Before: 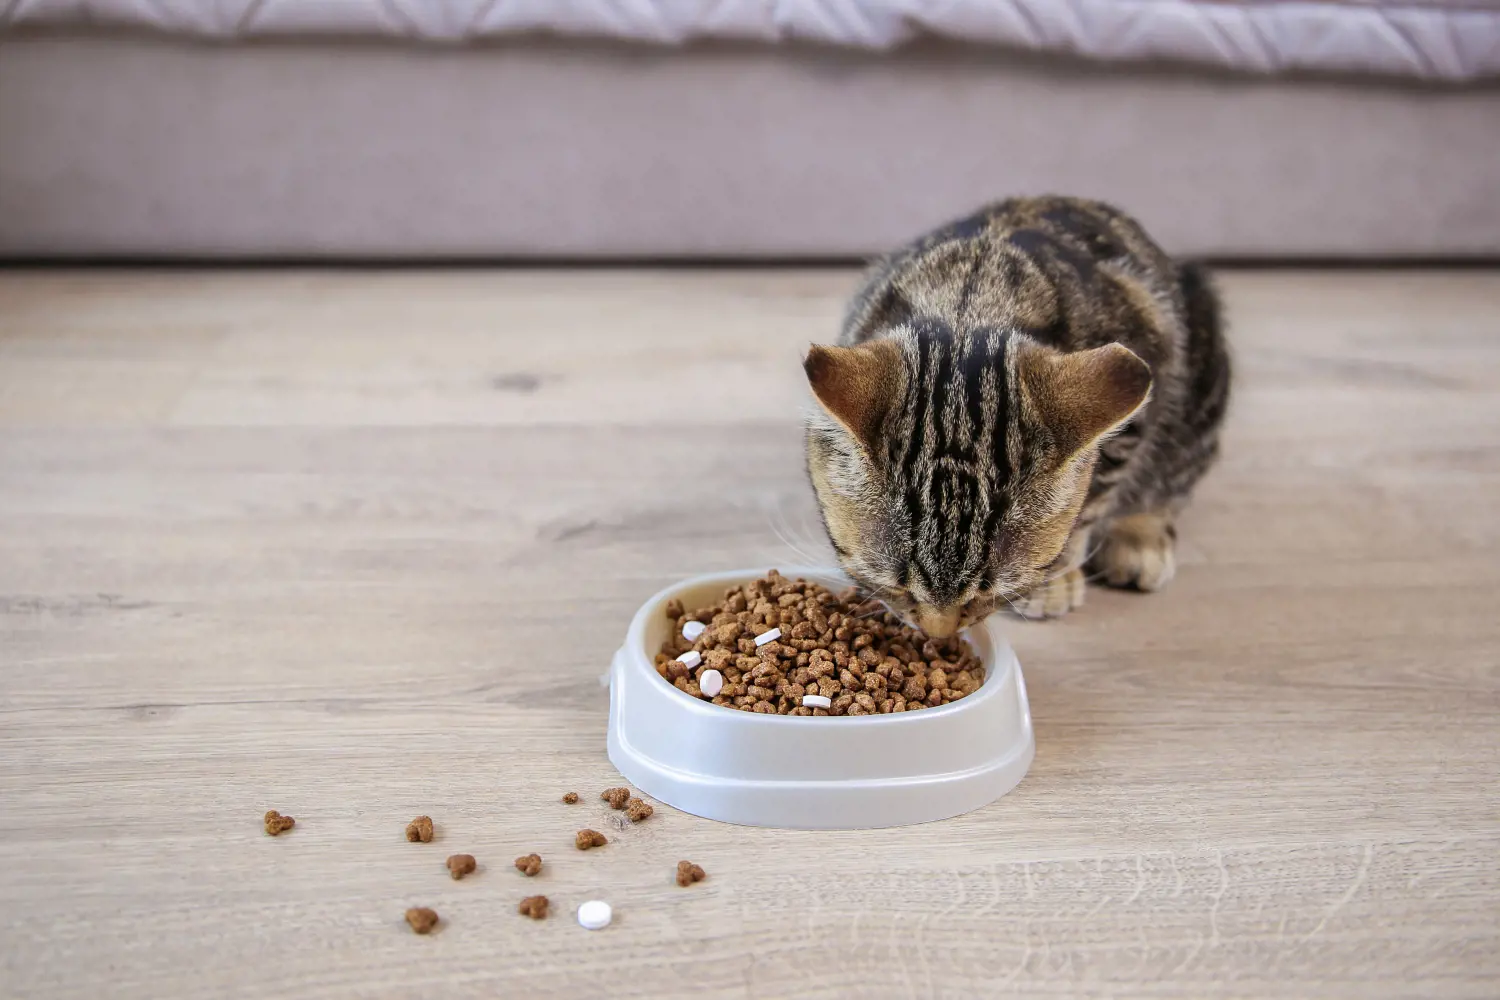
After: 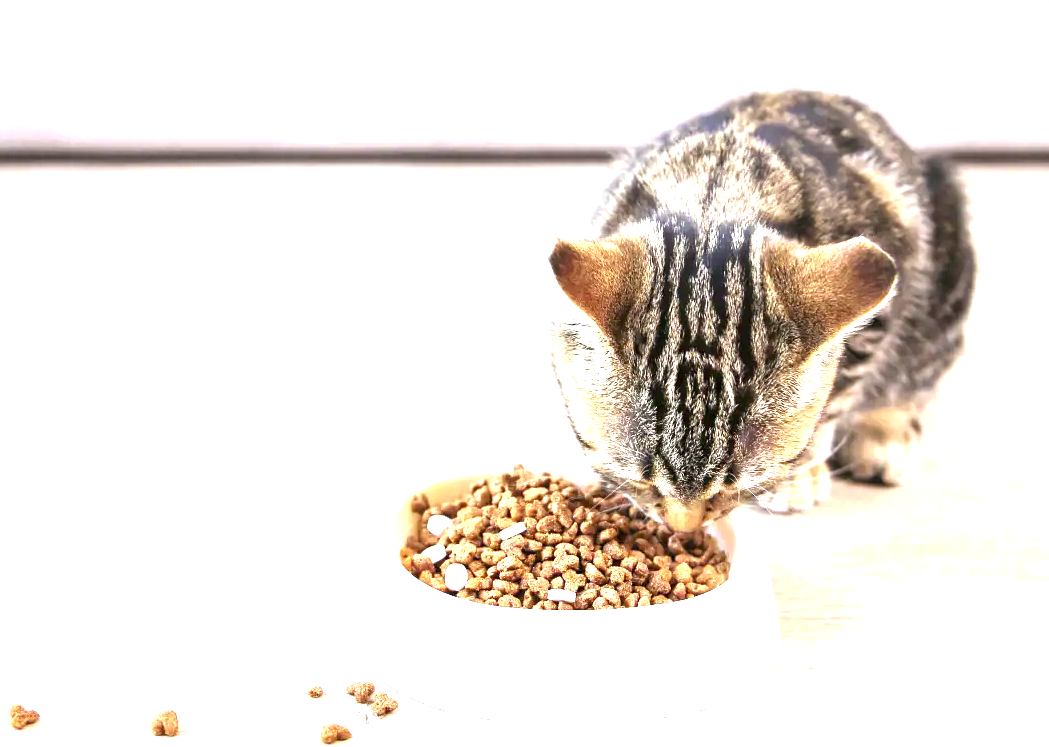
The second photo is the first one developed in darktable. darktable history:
crop and rotate: left 17.046%, top 10.659%, right 12.989%, bottom 14.553%
exposure: black level correction 0, exposure 2 EV, compensate highlight preservation false
